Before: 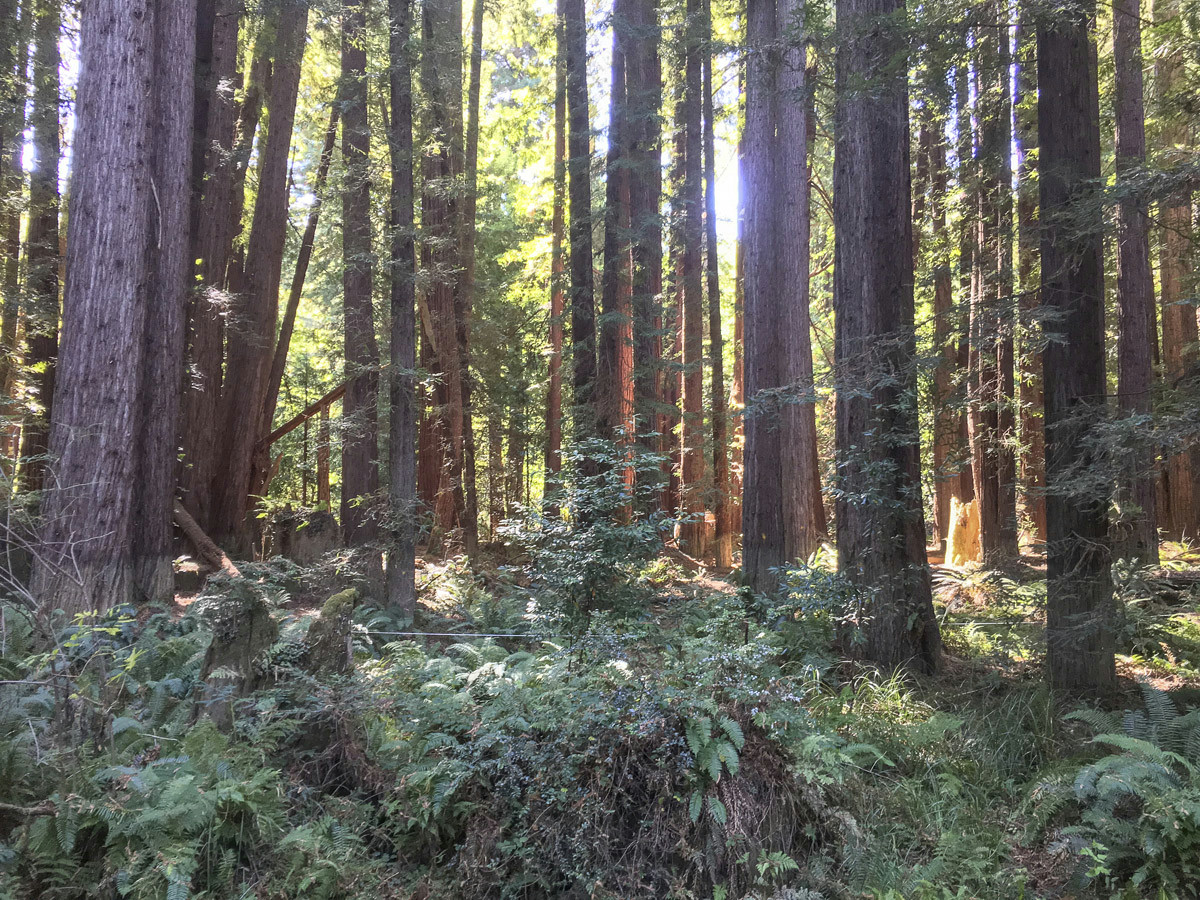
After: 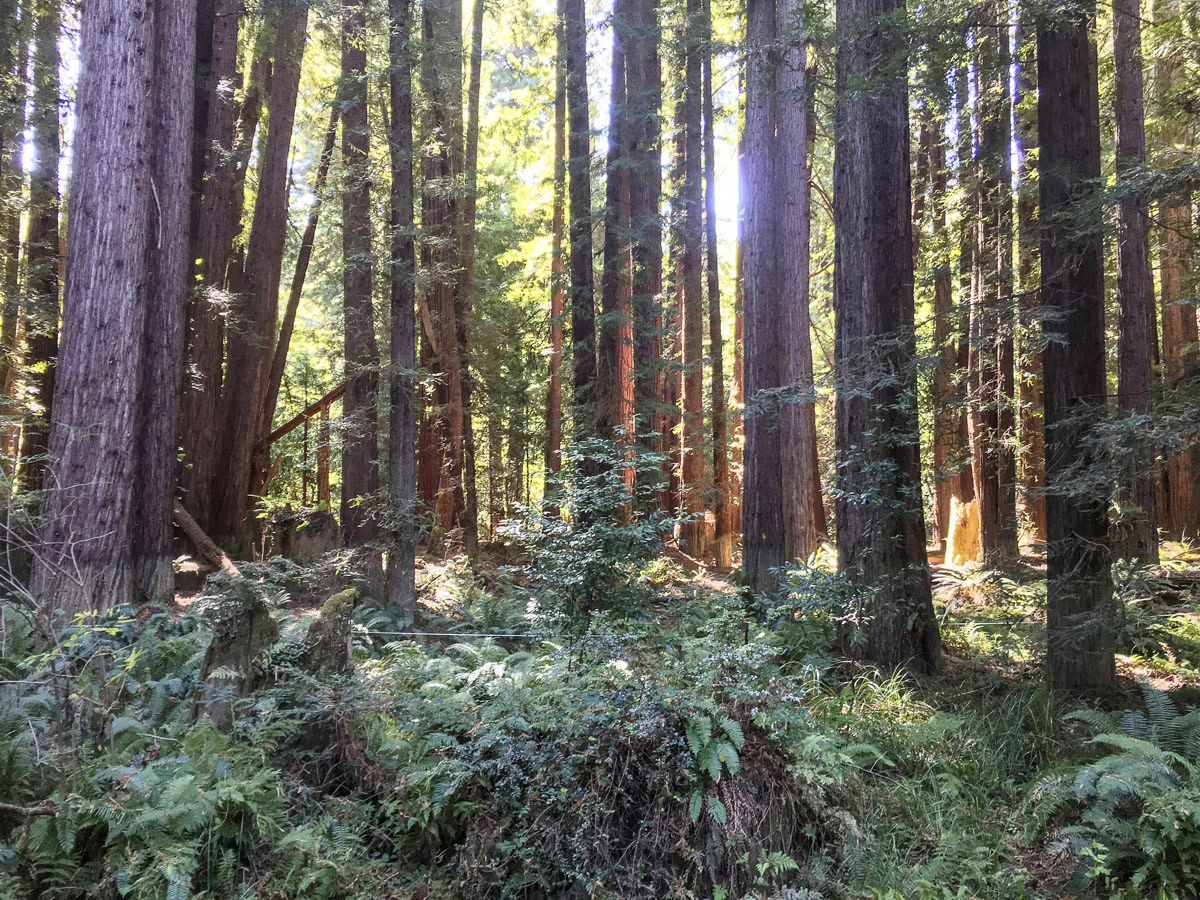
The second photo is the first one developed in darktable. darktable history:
tone curve: curves: ch0 [(0.021, 0) (0.104, 0.052) (0.496, 0.526) (0.737, 0.783) (1, 1)], preserve colors none
